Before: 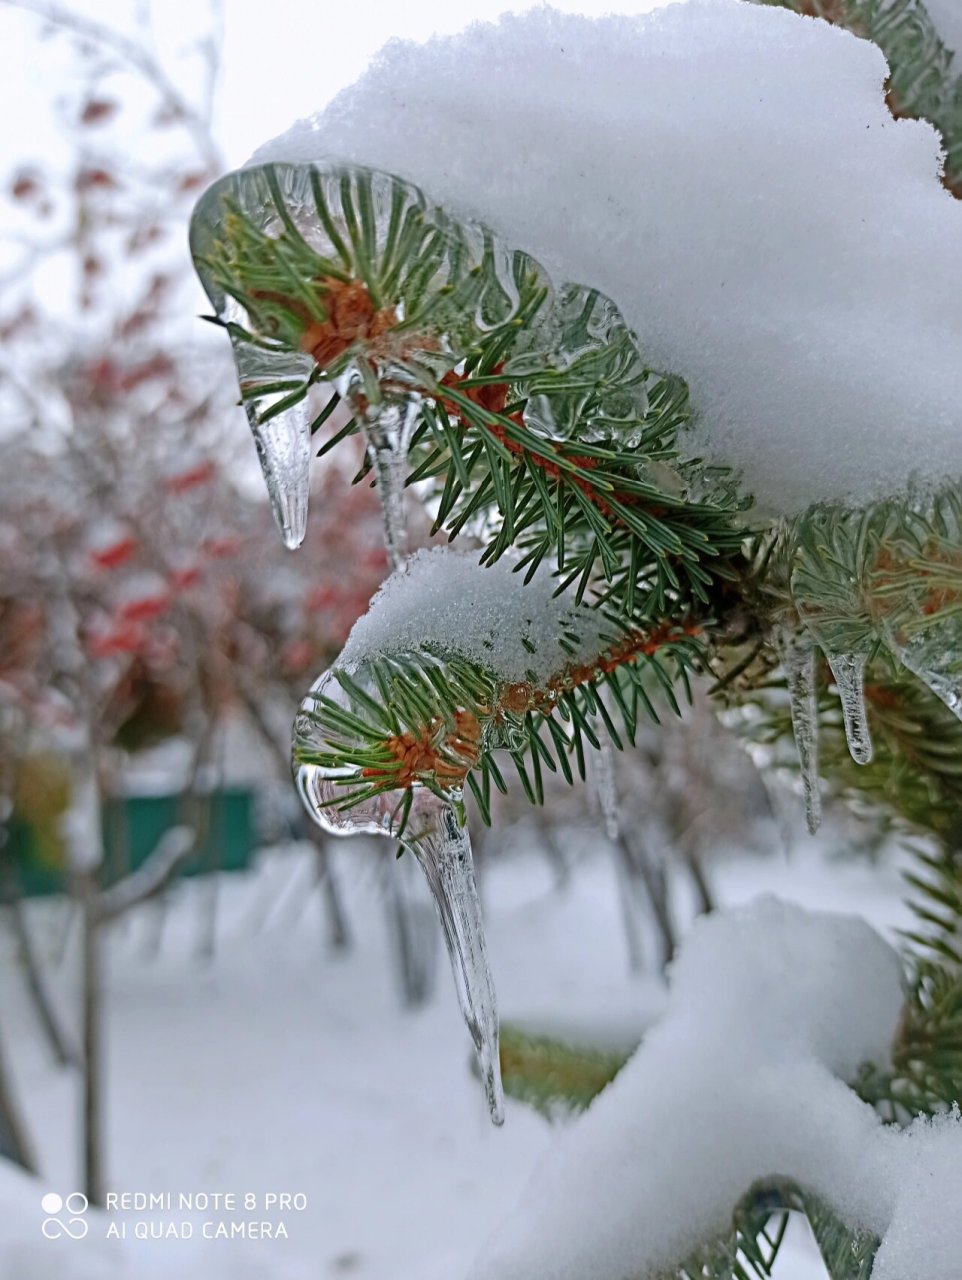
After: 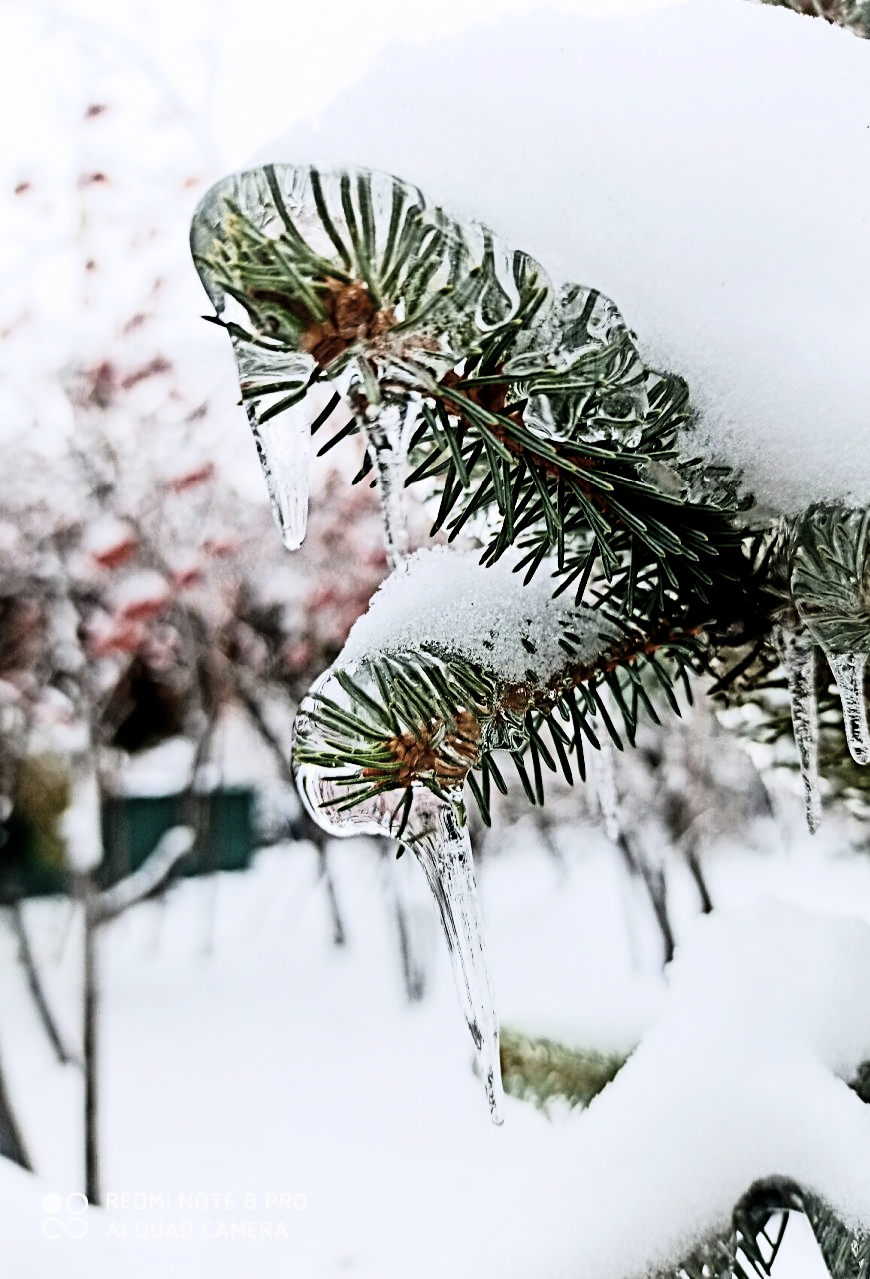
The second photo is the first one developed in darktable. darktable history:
crop: right 9.481%, bottom 0.05%
filmic rgb: black relative exposure -4 EV, white relative exposure 2.99 EV, hardness 3.02, contrast 1.507
tone equalizer: -8 EV 0.007 EV, -7 EV -0.032 EV, -6 EV 0.02 EV, -5 EV 0.047 EV, -4 EV 0.258 EV, -3 EV 0.666 EV, -2 EV 0.577 EV, -1 EV 0.202 EV, +0 EV 0.048 EV, edges refinement/feathering 500, mask exposure compensation -1.57 EV, preserve details no
contrast brightness saturation: contrast 0.103, saturation -0.371
color balance rgb: global offset › luminance -0.515%, perceptual saturation grading › global saturation 4.818%, global vibrance 16.625%, saturation formula JzAzBz (2021)
shadows and highlights: shadows 0.618, highlights 41.21
tone curve: curves: ch0 [(0, 0) (0.641, 0.691) (1, 1)], preserve colors none
